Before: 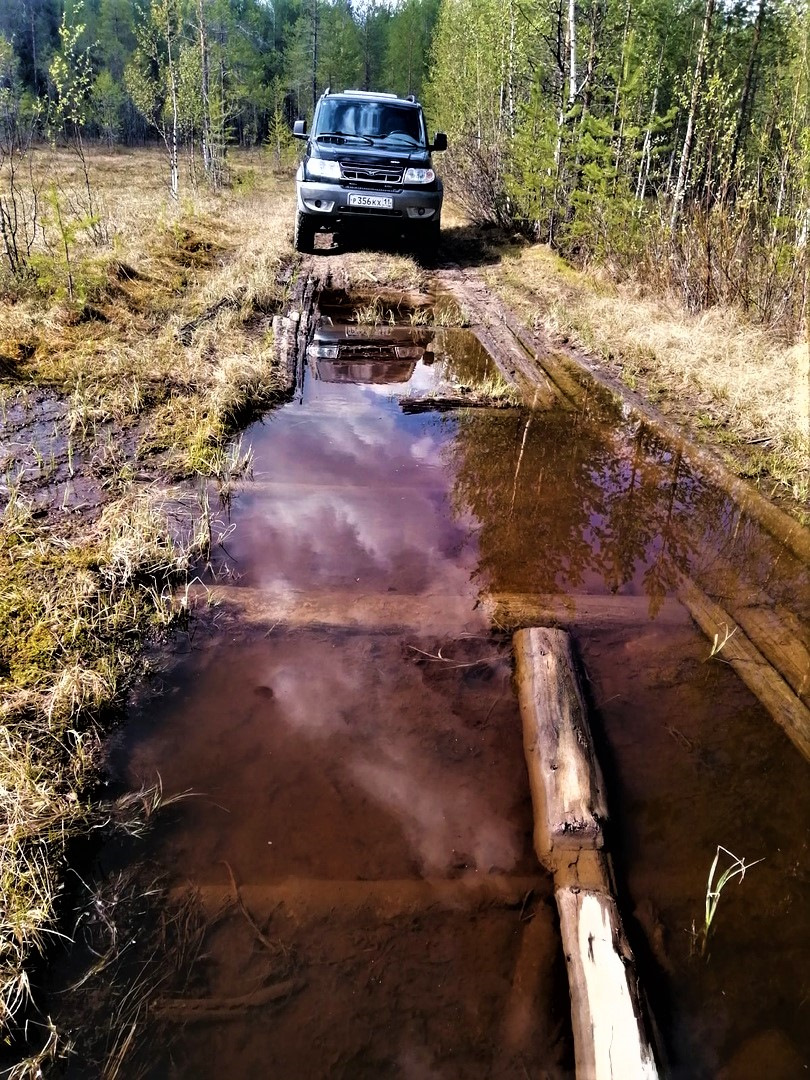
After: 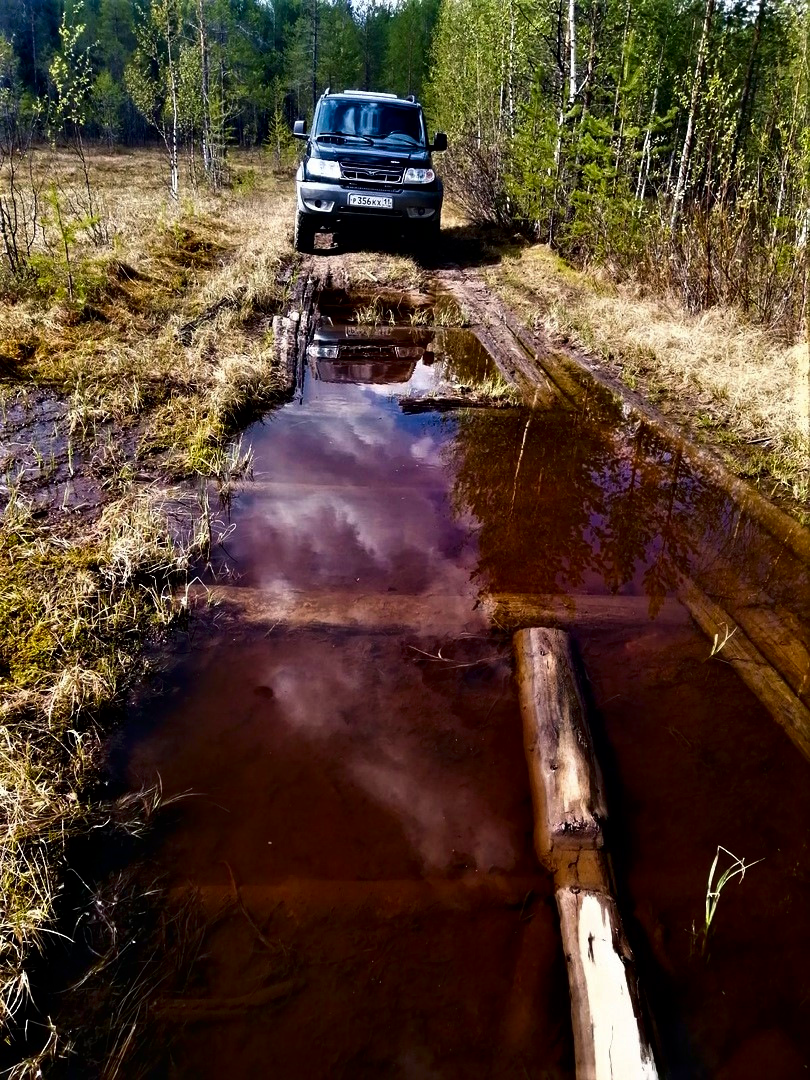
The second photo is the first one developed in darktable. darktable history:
contrast brightness saturation: contrast 0.101, brightness -0.258, saturation 0.147
